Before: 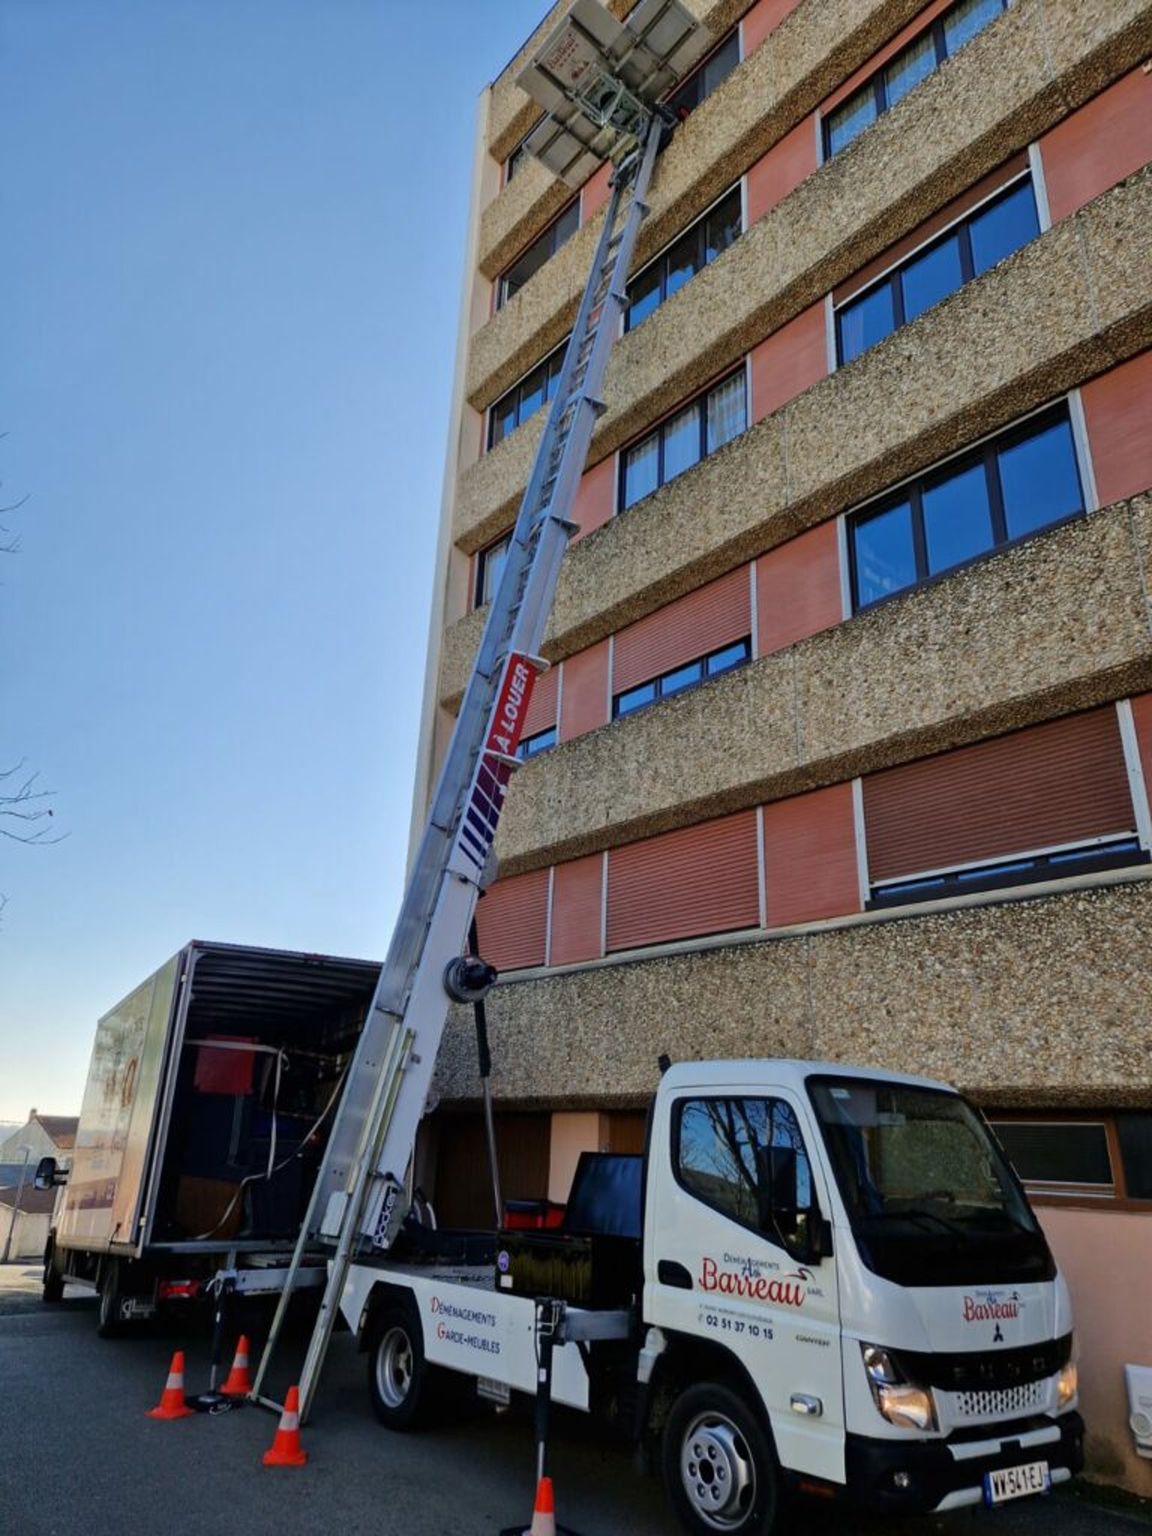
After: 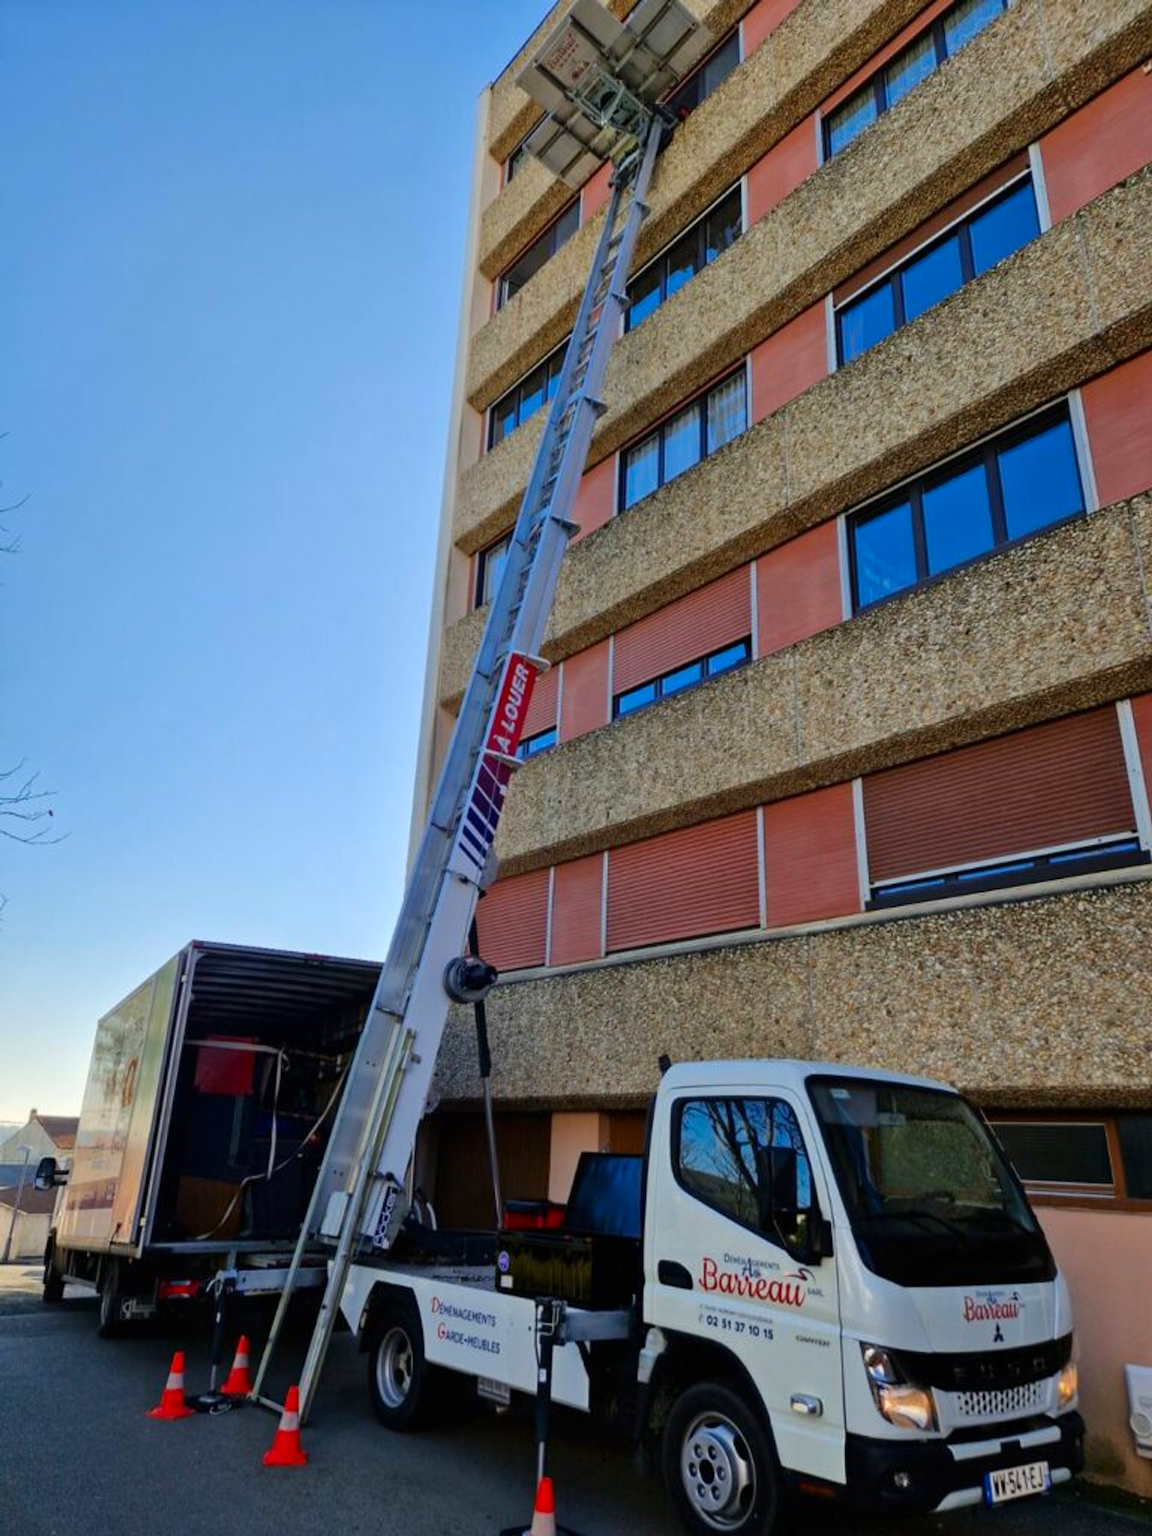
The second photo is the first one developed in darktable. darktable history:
color correction: highlights b* -0.009, saturation 1.26
